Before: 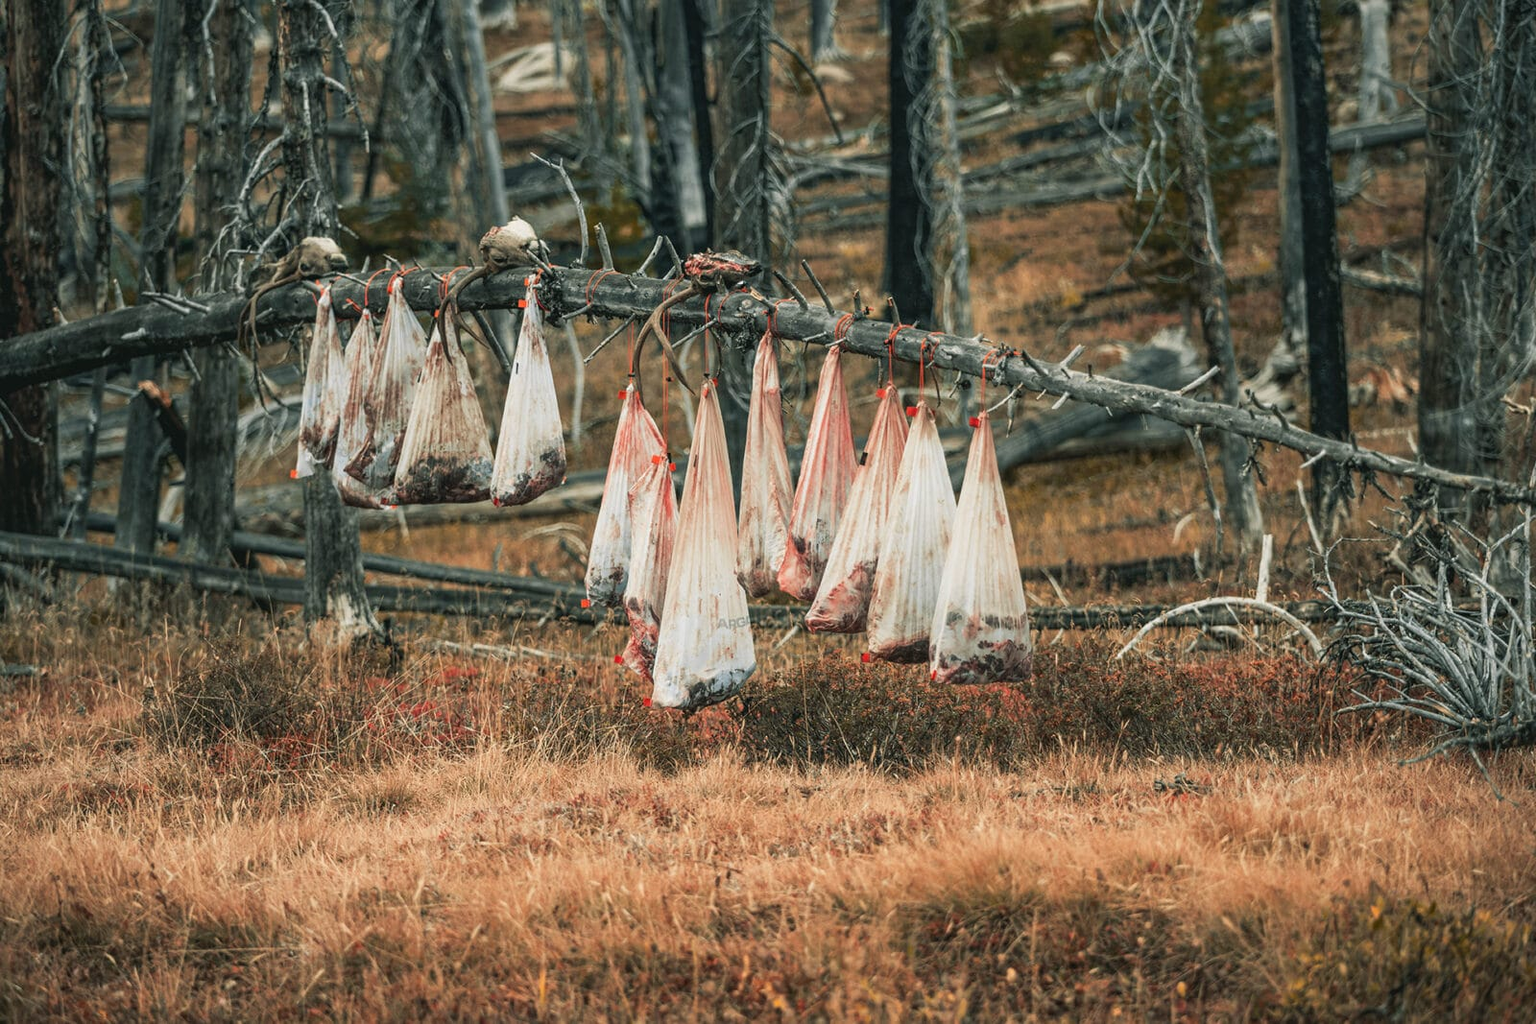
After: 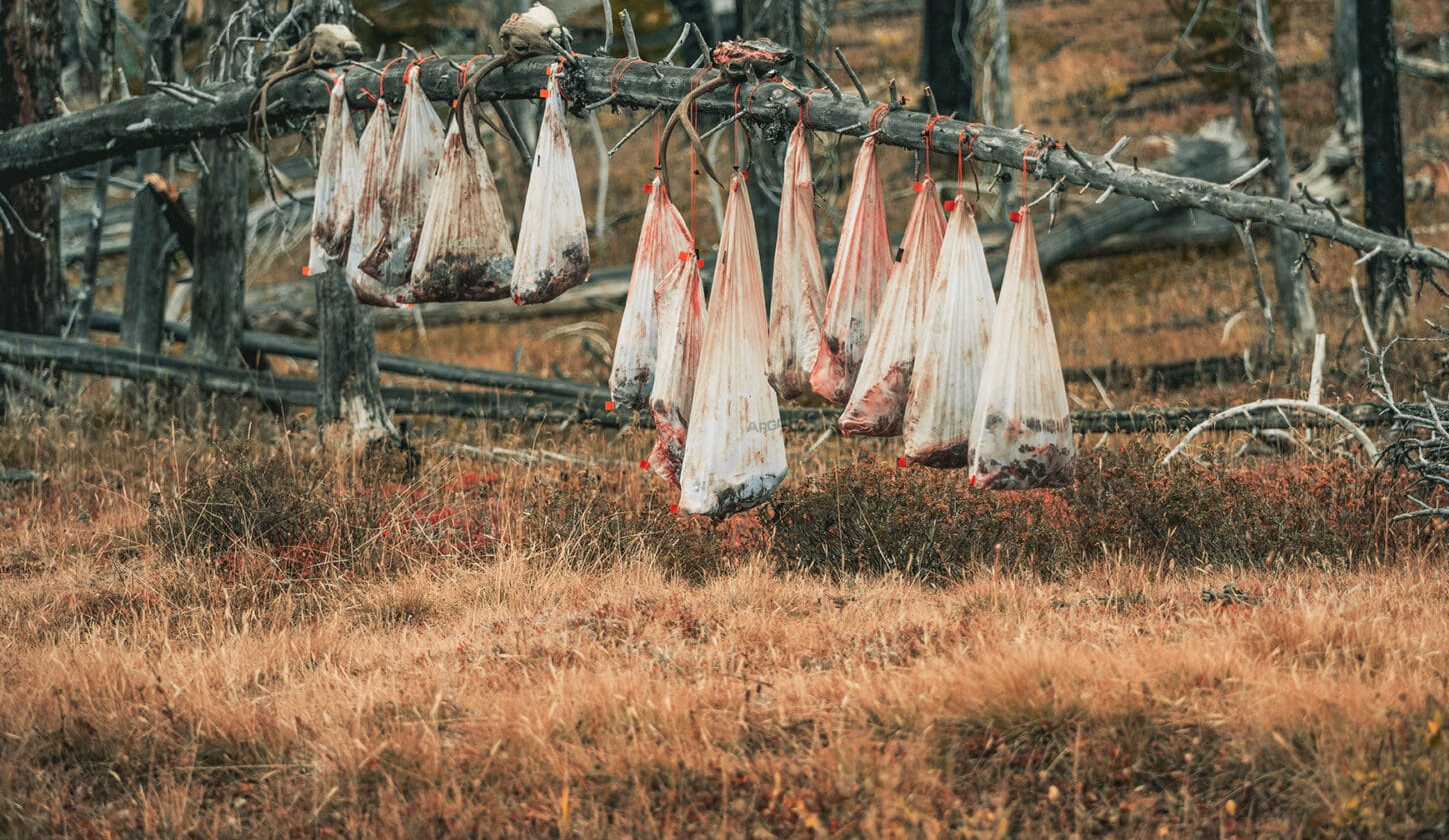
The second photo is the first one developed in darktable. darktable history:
crop: top 20.916%, right 9.437%, bottom 0.316%
shadows and highlights: soften with gaussian
